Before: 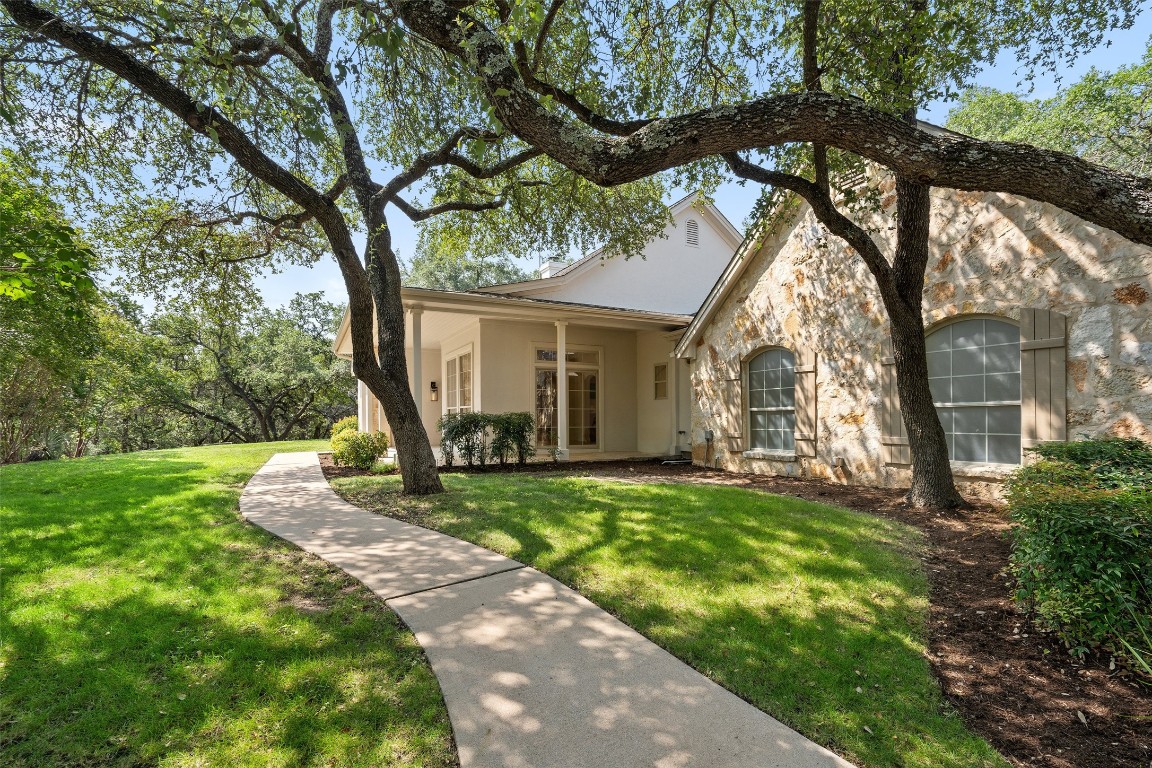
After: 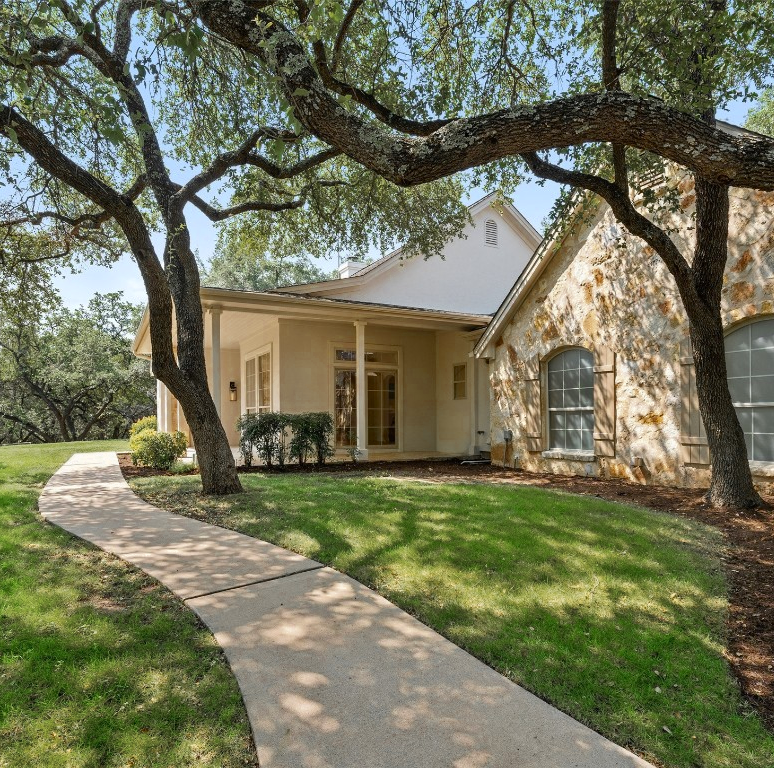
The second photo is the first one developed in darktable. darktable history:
color zones: curves: ch0 [(0.11, 0.396) (0.195, 0.36) (0.25, 0.5) (0.303, 0.412) (0.357, 0.544) (0.75, 0.5) (0.967, 0.328)]; ch1 [(0, 0.468) (0.112, 0.512) (0.202, 0.6) (0.25, 0.5) (0.307, 0.352) (0.357, 0.544) (0.75, 0.5) (0.963, 0.524)]
crop and rotate: left 17.534%, right 15.224%
